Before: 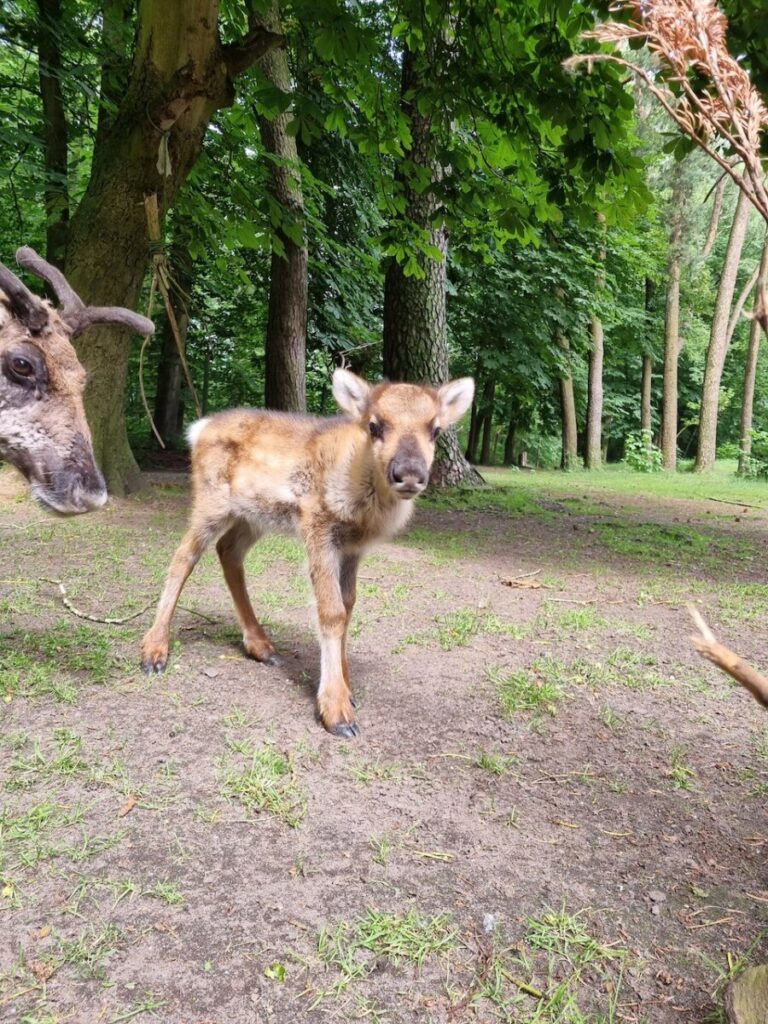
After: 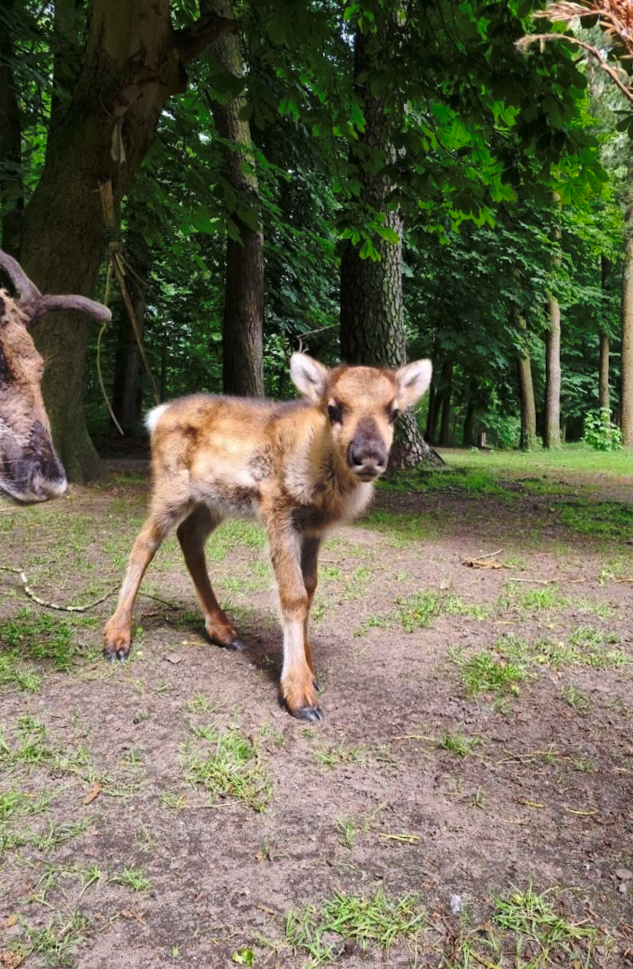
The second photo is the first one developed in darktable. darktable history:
tone curve: curves: ch0 [(0, 0) (0.003, 0.002) (0.011, 0.007) (0.025, 0.015) (0.044, 0.026) (0.069, 0.041) (0.1, 0.059) (0.136, 0.08) (0.177, 0.105) (0.224, 0.132) (0.277, 0.163) (0.335, 0.198) (0.399, 0.253) (0.468, 0.341) (0.543, 0.435) (0.623, 0.532) (0.709, 0.635) (0.801, 0.745) (0.898, 0.873) (1, 1)], preserve colors none
crop and rotate: angle 1°, left 4.281%, top 0.642%, right 11.383%, bottom 2.486%
